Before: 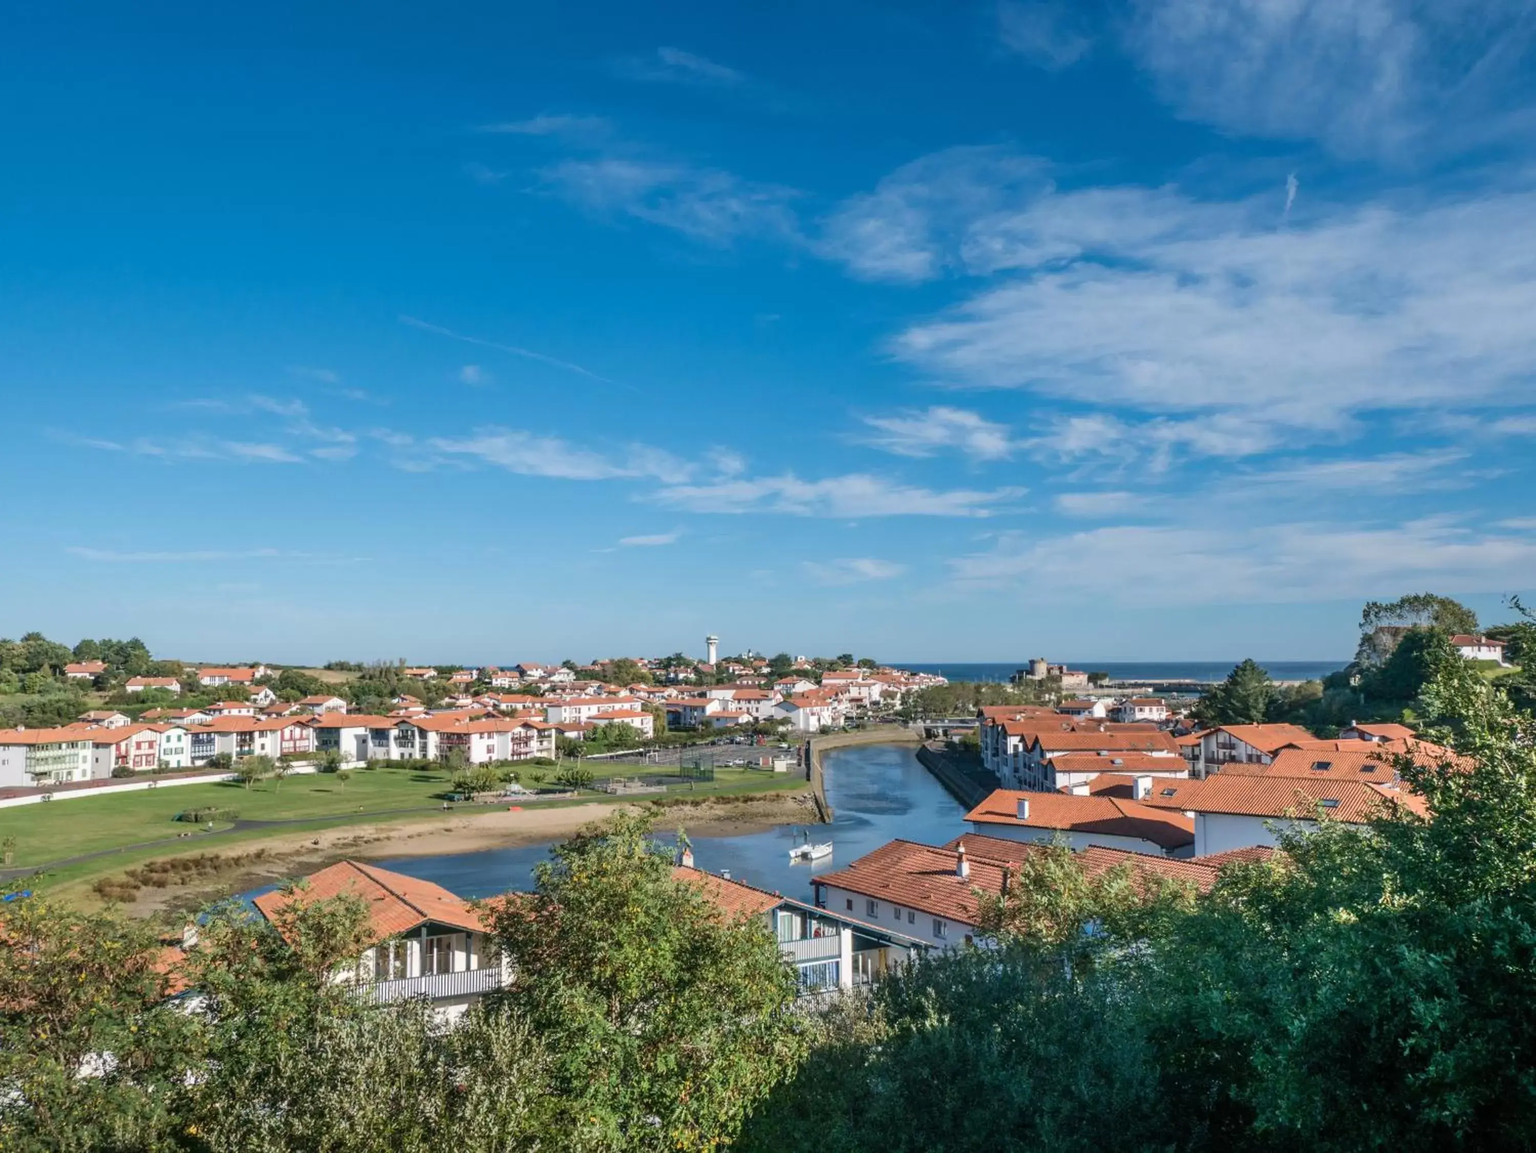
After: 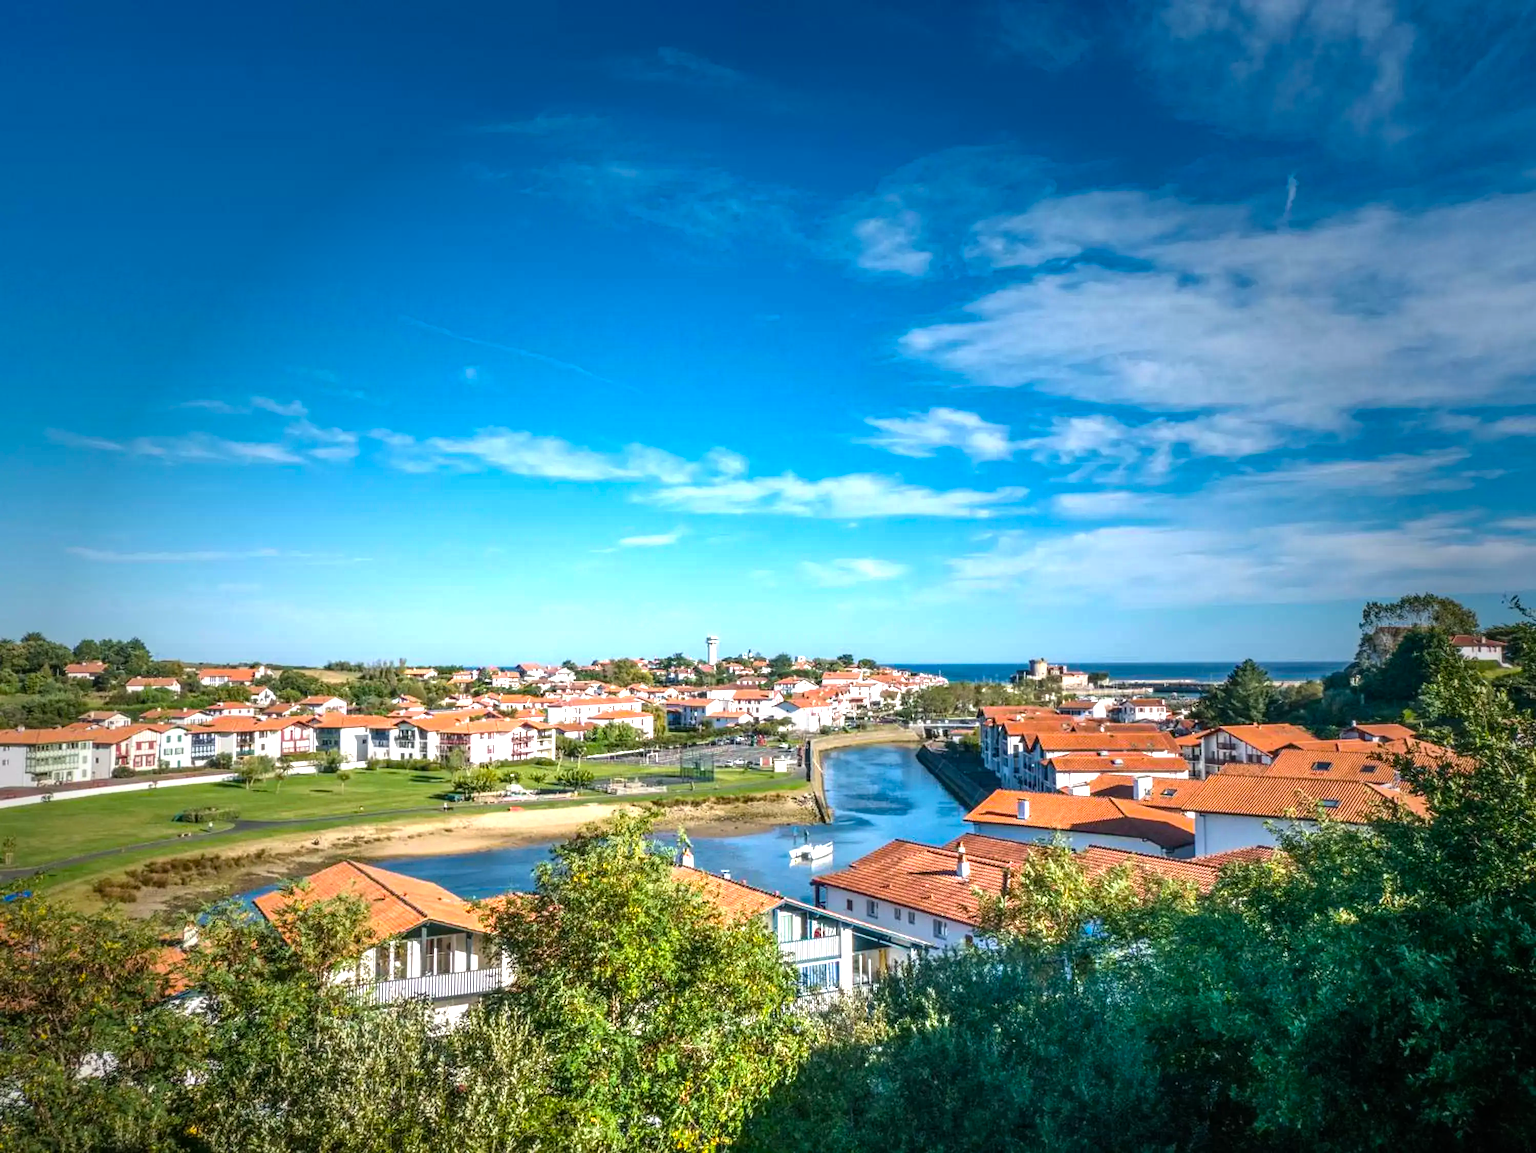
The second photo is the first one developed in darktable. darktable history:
vignetting: fall-off start 33.65%, fall-off radius 64.66%, brightness -0.637, saturation -0.014, center (-0.024, 0.402), width/height ratio 0.958
color balance rgb: perceptual saturation grading › global saturation 19.369%, perceptual brilliance grading › global brilliance 30.109%, global vibrance 25.505%
local contrast: on, module defaults
